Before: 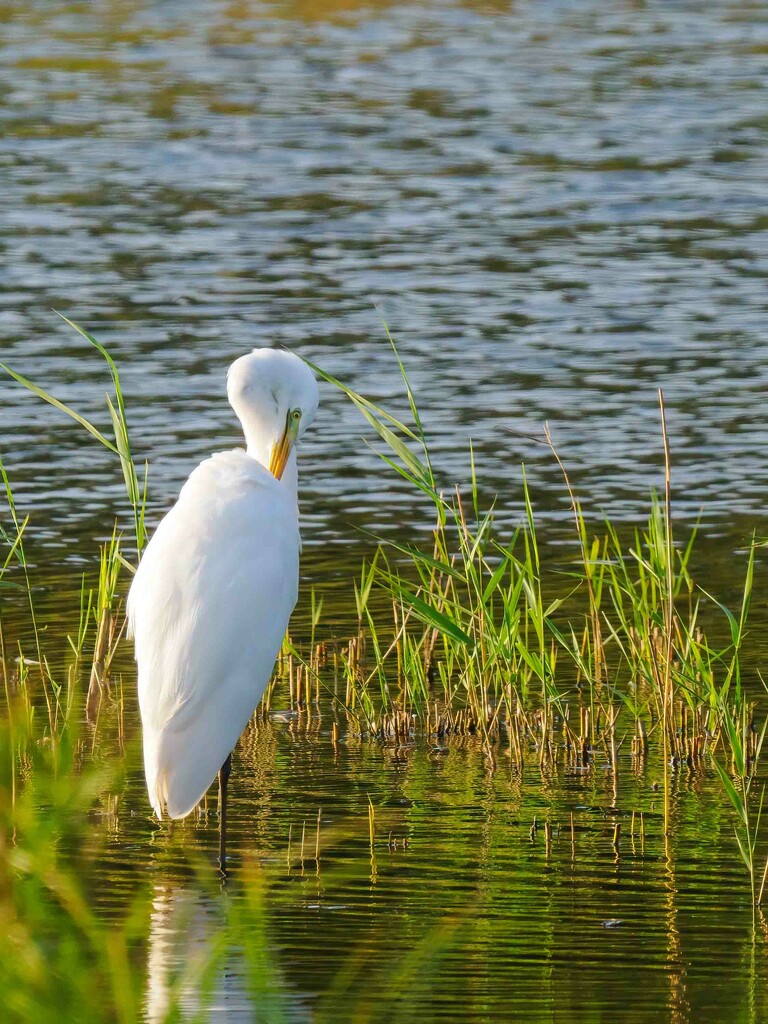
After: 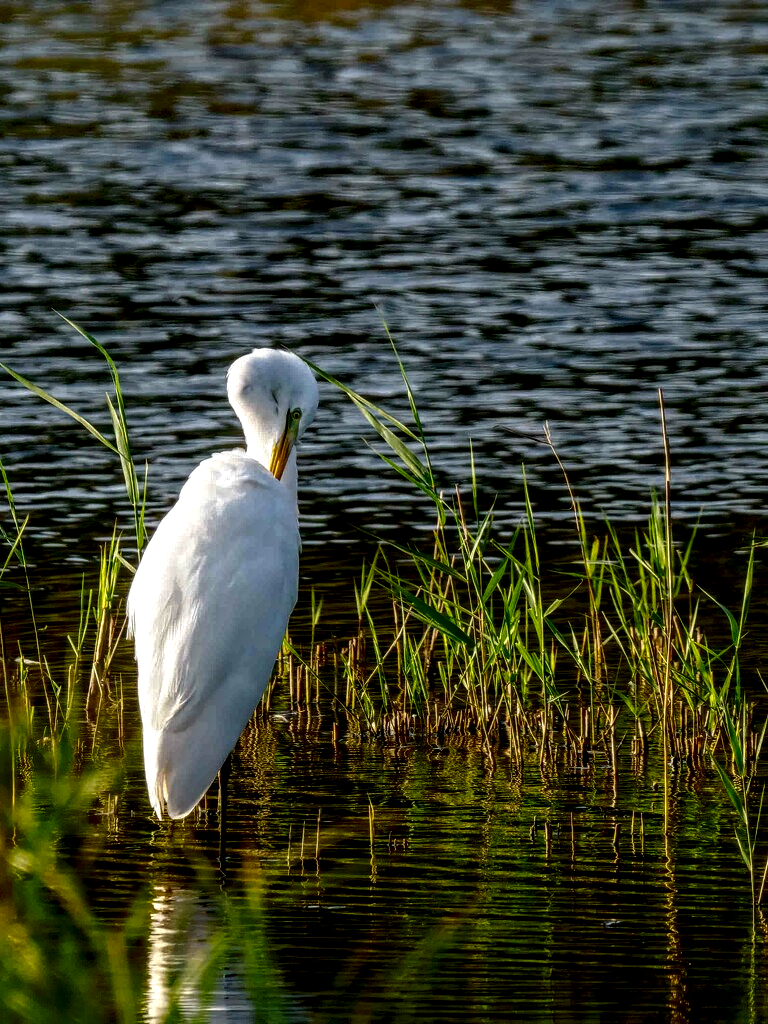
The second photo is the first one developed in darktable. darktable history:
local contrast: highlights 18%, detail 187%
contrast brightness saturation: brightness -0.526
